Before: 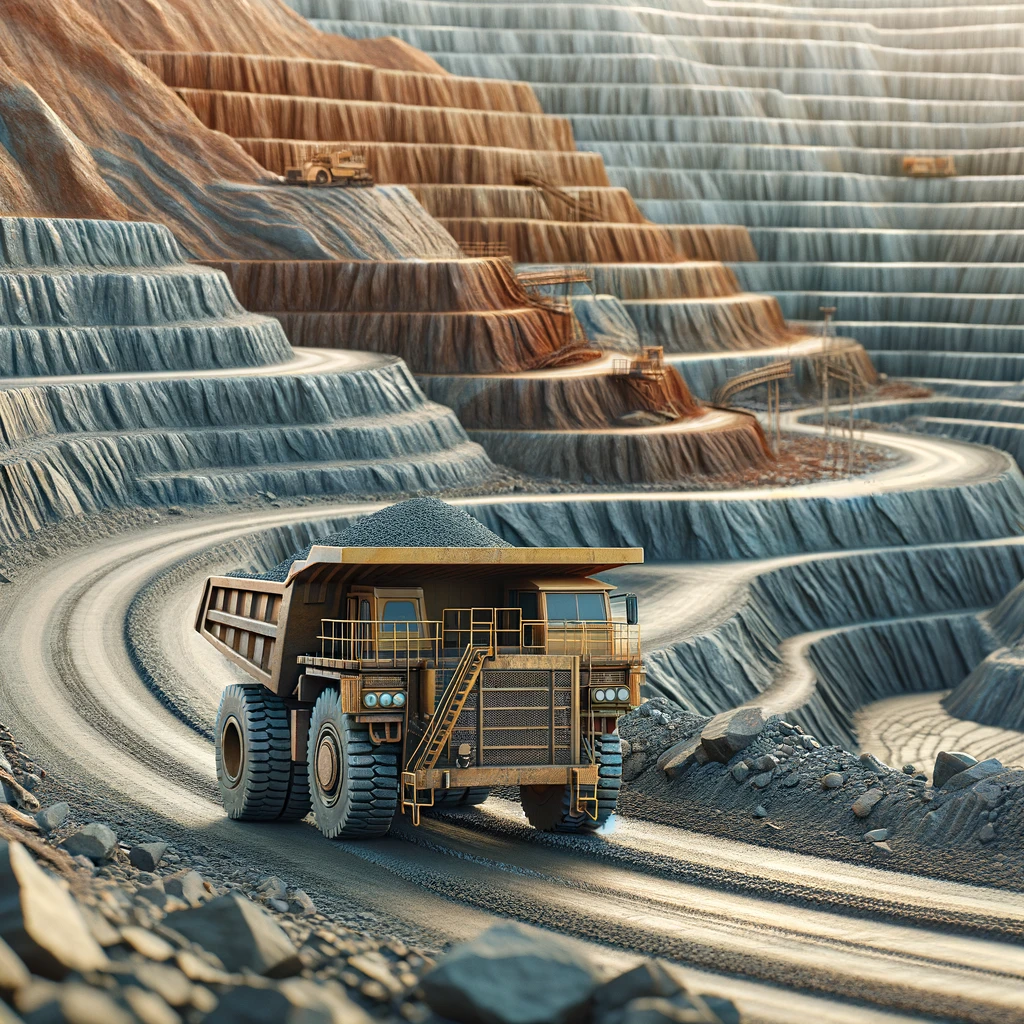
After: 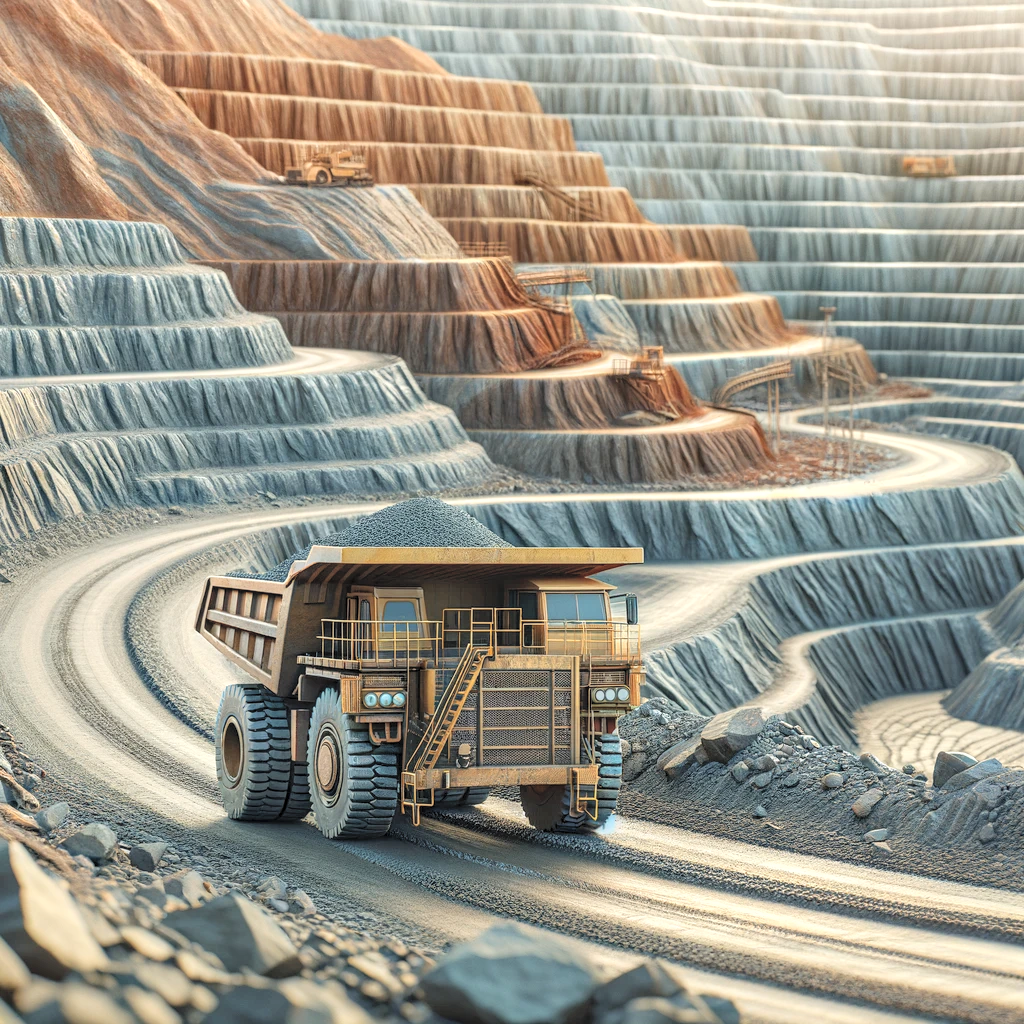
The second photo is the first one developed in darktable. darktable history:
local contrast: on, module defaults
contrast brightness saturation: brightness 0.28
